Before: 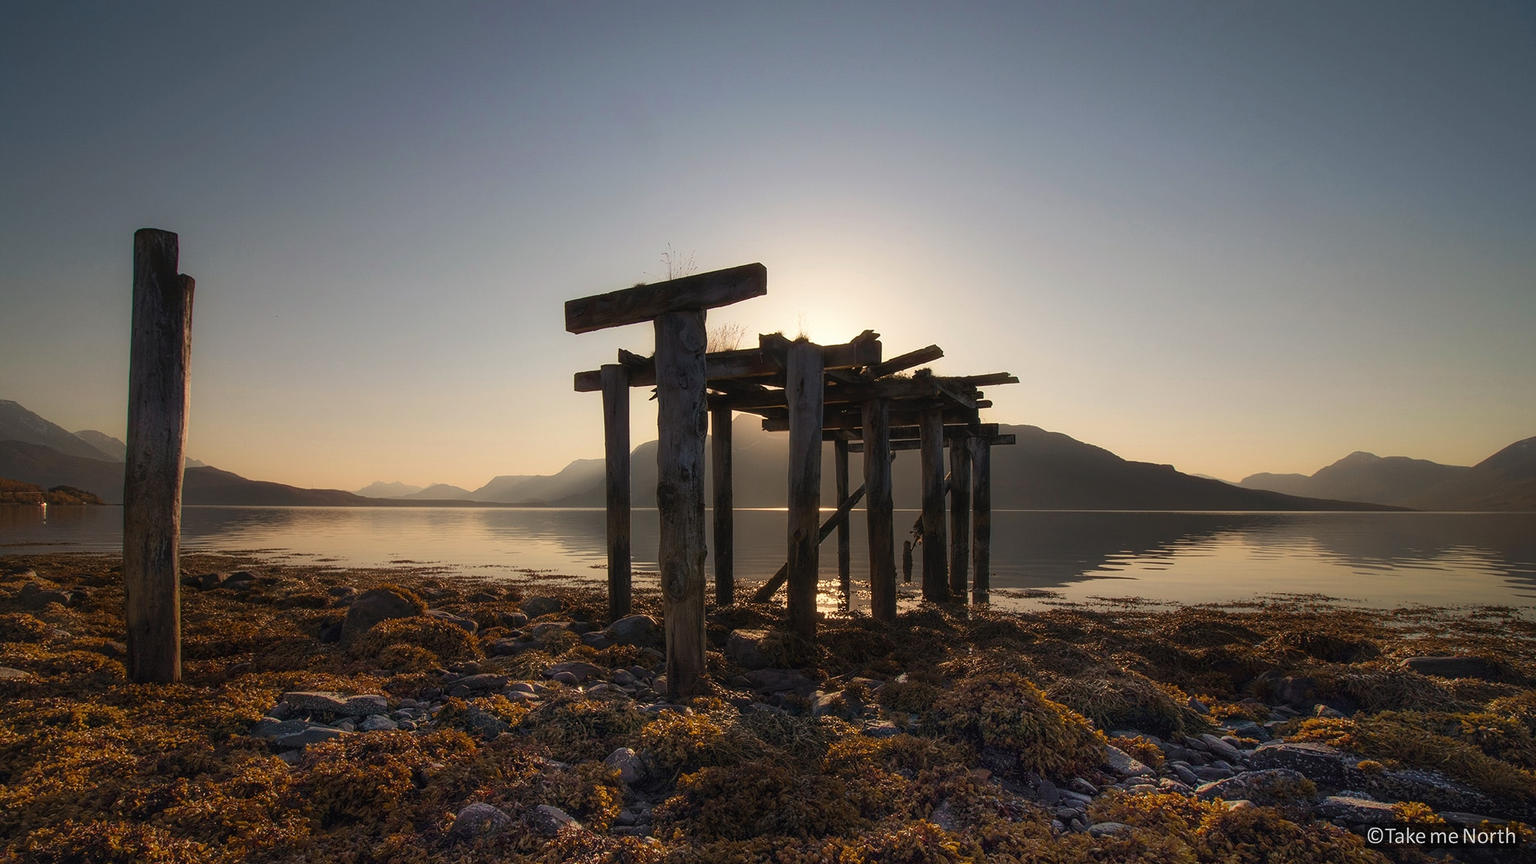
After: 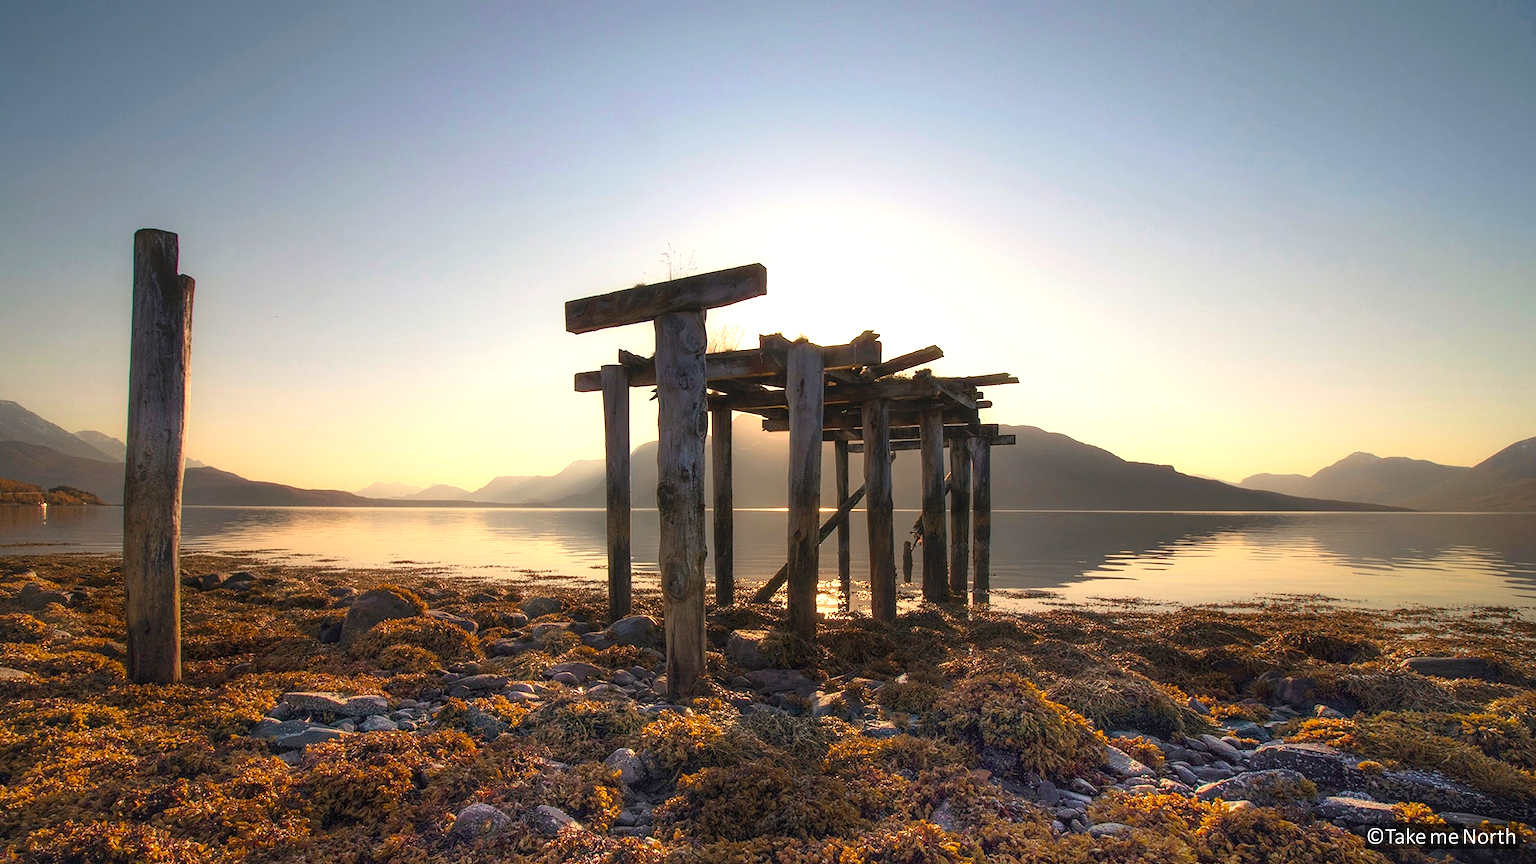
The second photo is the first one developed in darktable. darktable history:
exposure: black level correction 0.001, exposure 1 EV, compensate highlight preservation false
contrast brightness saturation: contrast 0.072, brightness 0.072, saturation 0.183
